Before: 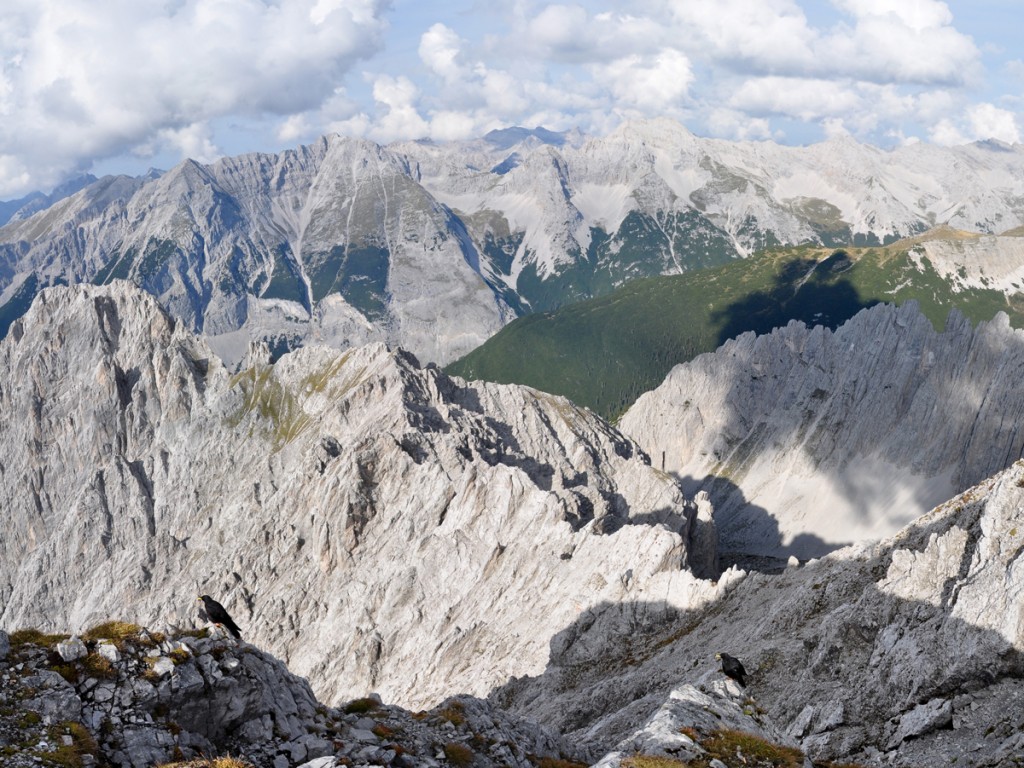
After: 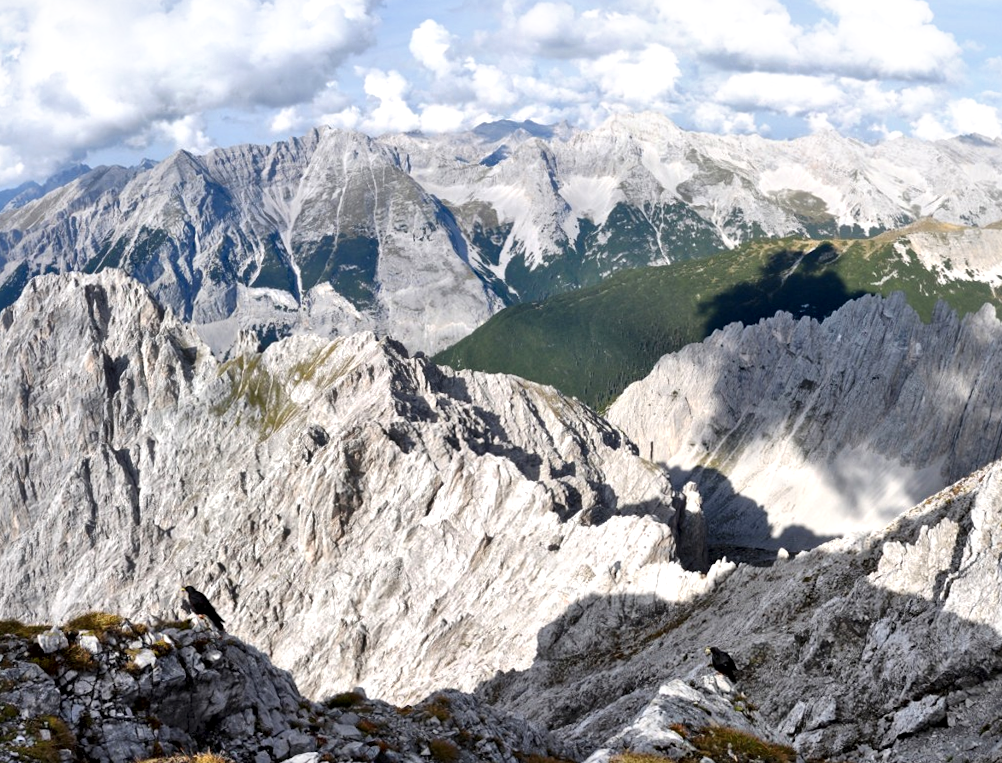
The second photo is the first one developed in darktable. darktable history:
tone curve: curves: ch0 [(0, 0) (0.003, 0.002) (0.011, 0.01) (0.025, 0.022) (0.044, 0.039) (0.069, 0.061) (0.1, 0.088) (0.136, 0.126) (0.177, 0.167) (0.224, 0.211) (0.277, 0.27) (0.335, 0.335) (0.399, 0.407) (0.468, 0.485) (0.543, 0.569) (0.623, 0.659) (0.709, 0.756) (0.801, 0.851) (0.898, 0.961) (1, 1)], preserve colors none
local contrast: mode bilateral grid, contrast 25, coarseness 60, detail 151%, midtone range 0.2
rotate and perspective: rotation 0.226°, lens shift (vertical) -0.042, crop left 0.023, crop right 0.982, crop top 0.006, crop bottom 0.994
